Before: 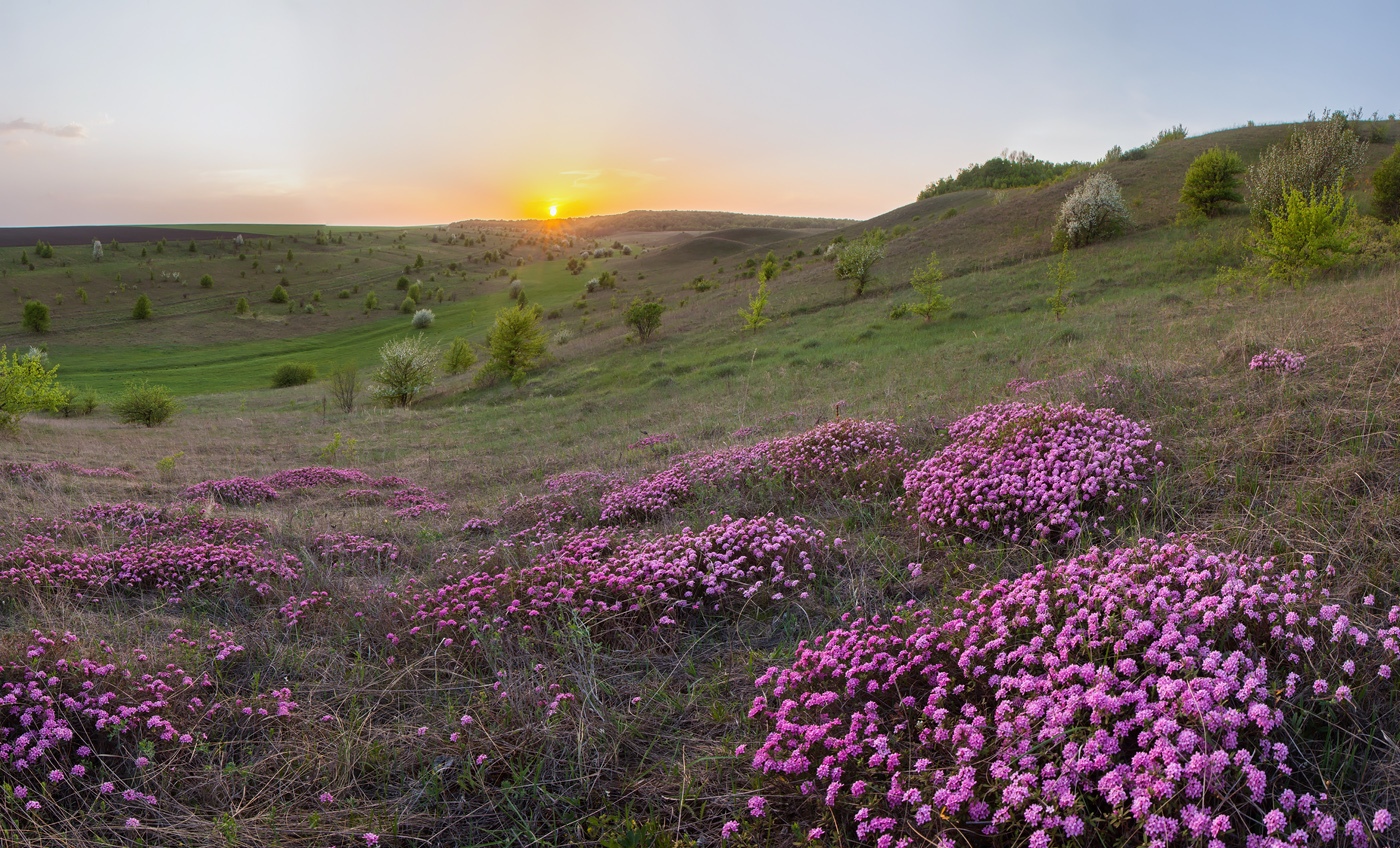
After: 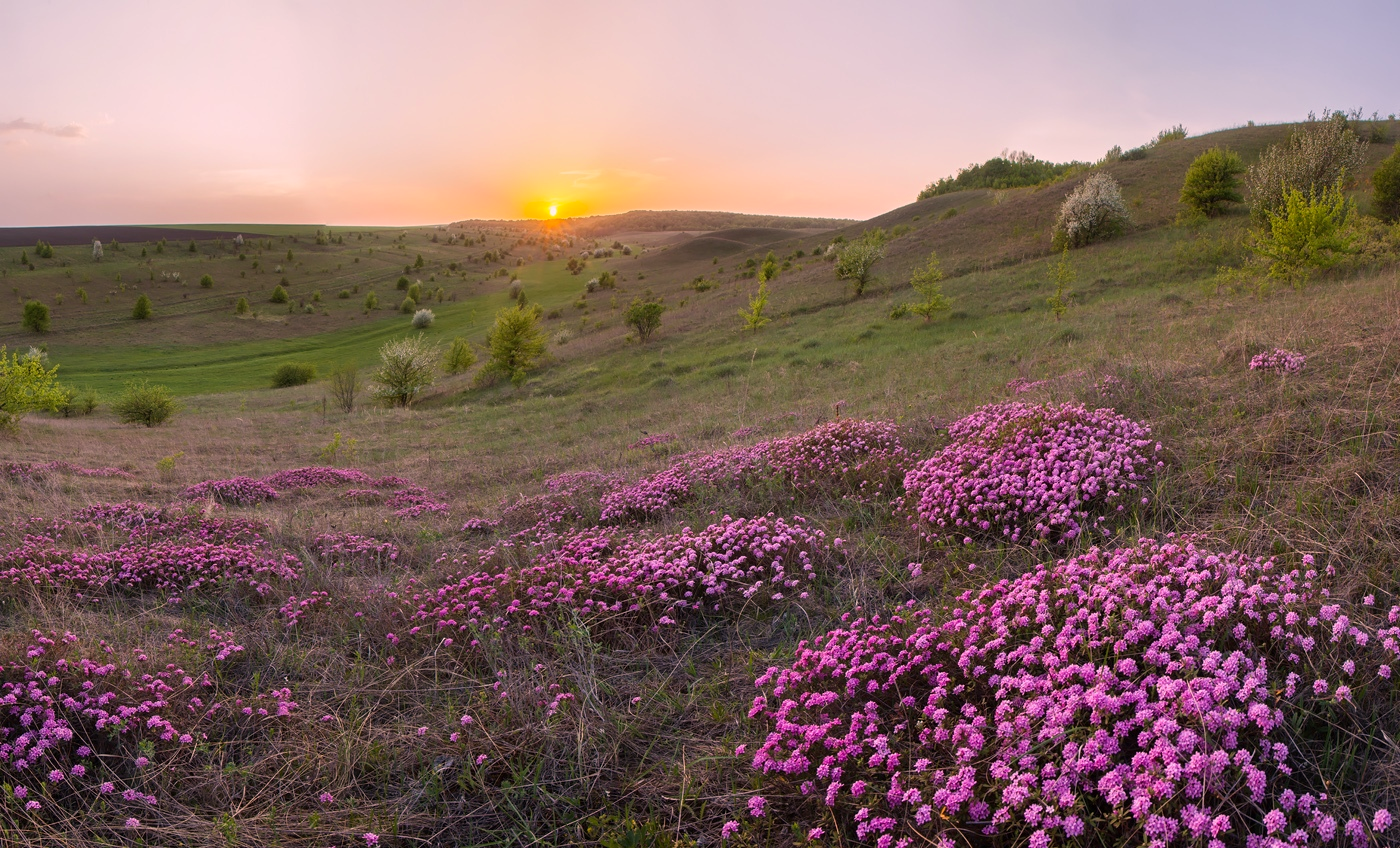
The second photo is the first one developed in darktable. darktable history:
color correction: highlights a* 12.66, highlights b* 5.54
